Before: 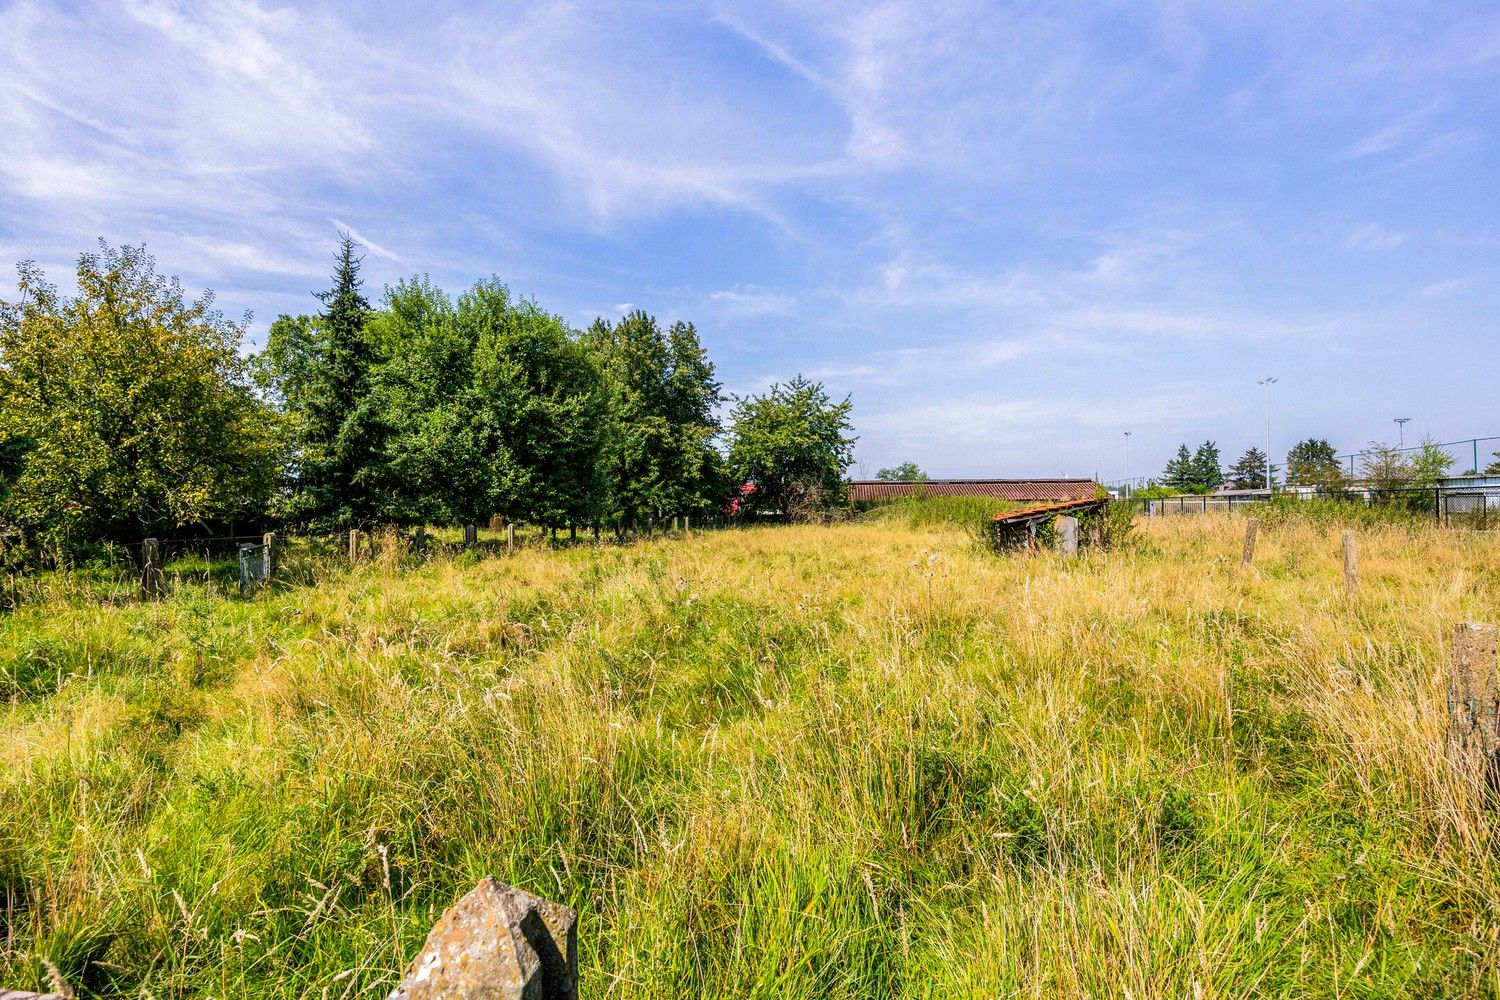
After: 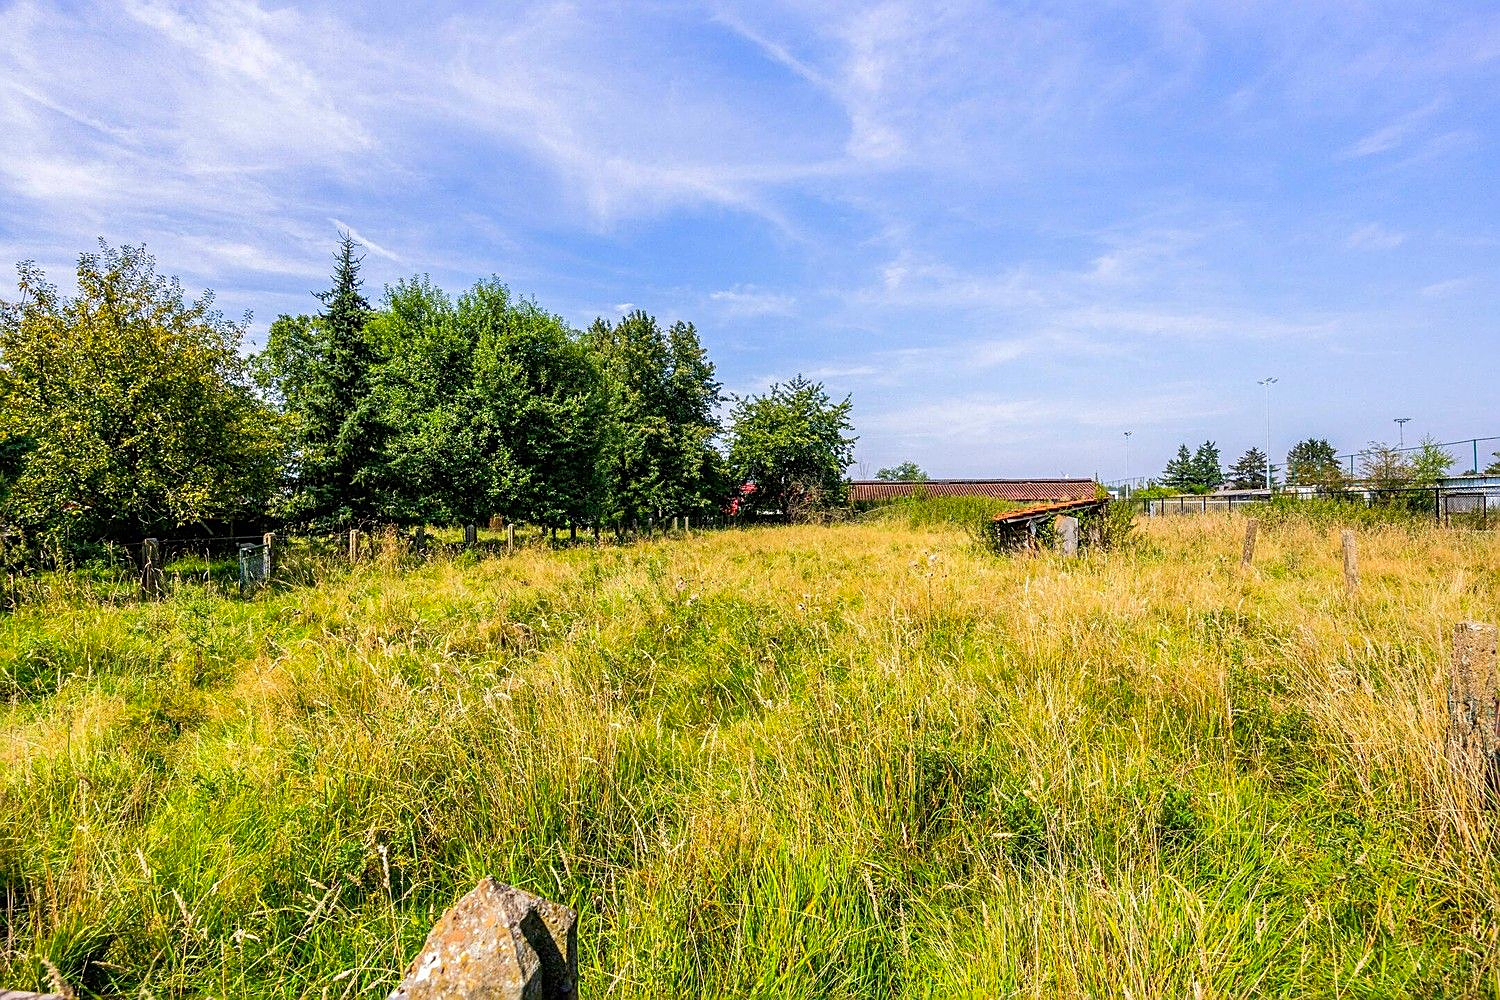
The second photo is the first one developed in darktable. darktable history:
sharpen: on, module defaults
contrast brightness saturation: saturation 0.123
